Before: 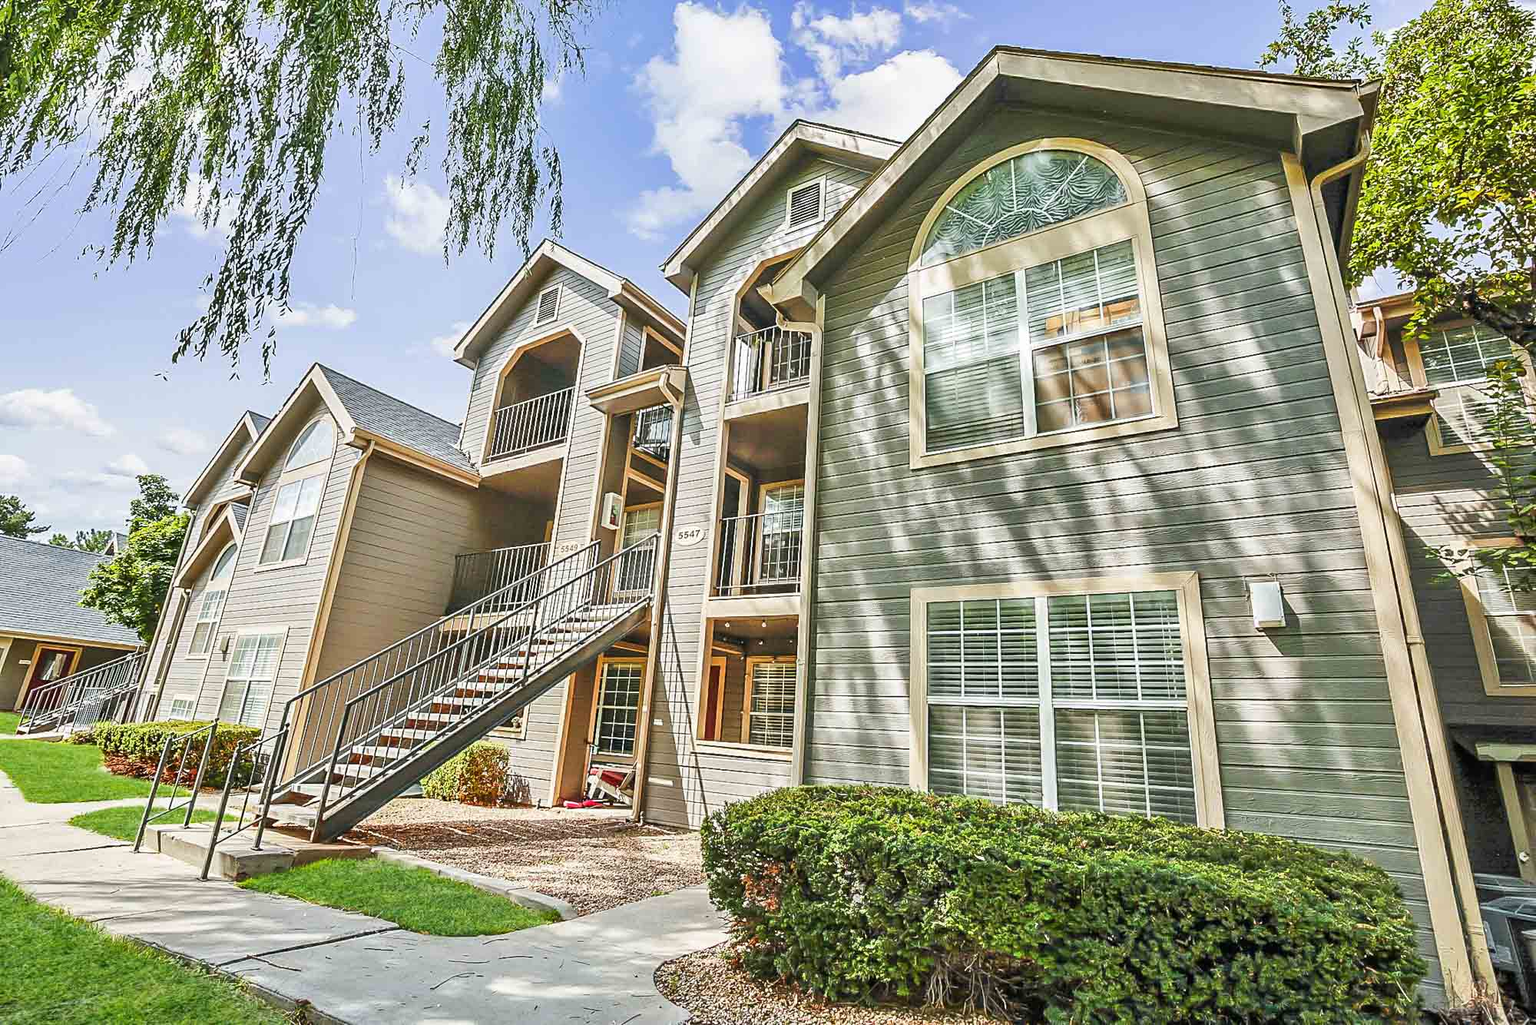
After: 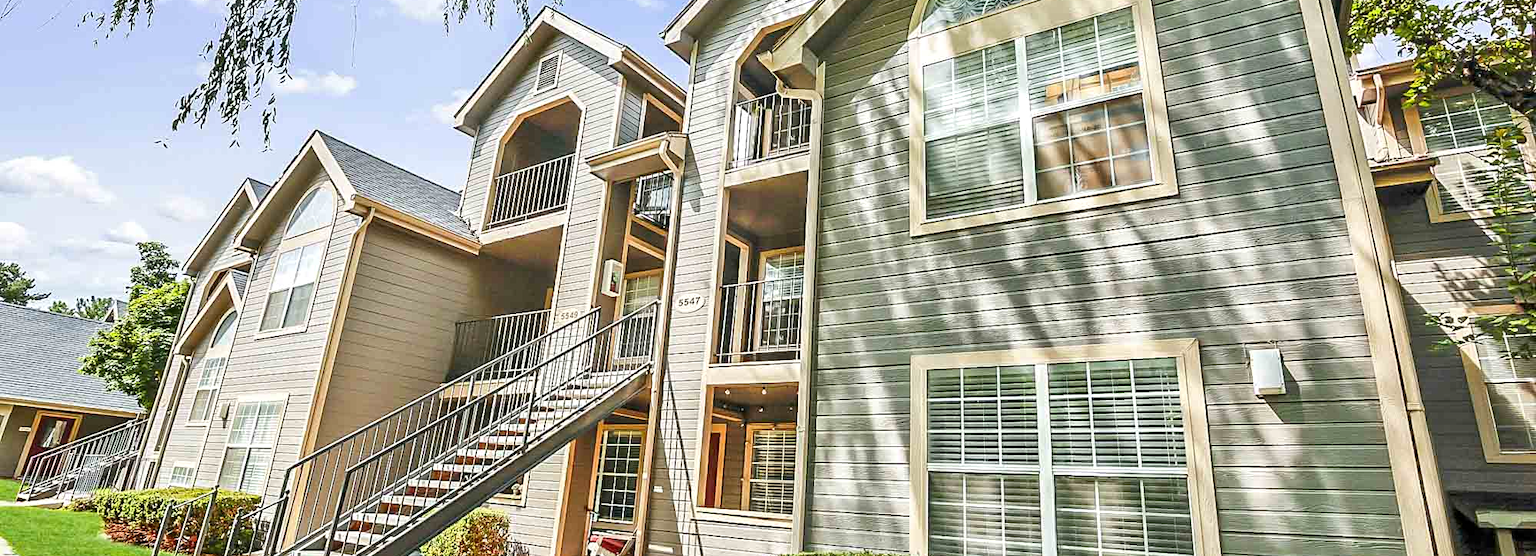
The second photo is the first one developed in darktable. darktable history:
exposure: black level correction 0.002, exposure 0.148 EV, compensate exposure bias true, compensate highlight preservation false
crop and rotate: top 22.75%, bottom 22.957%
